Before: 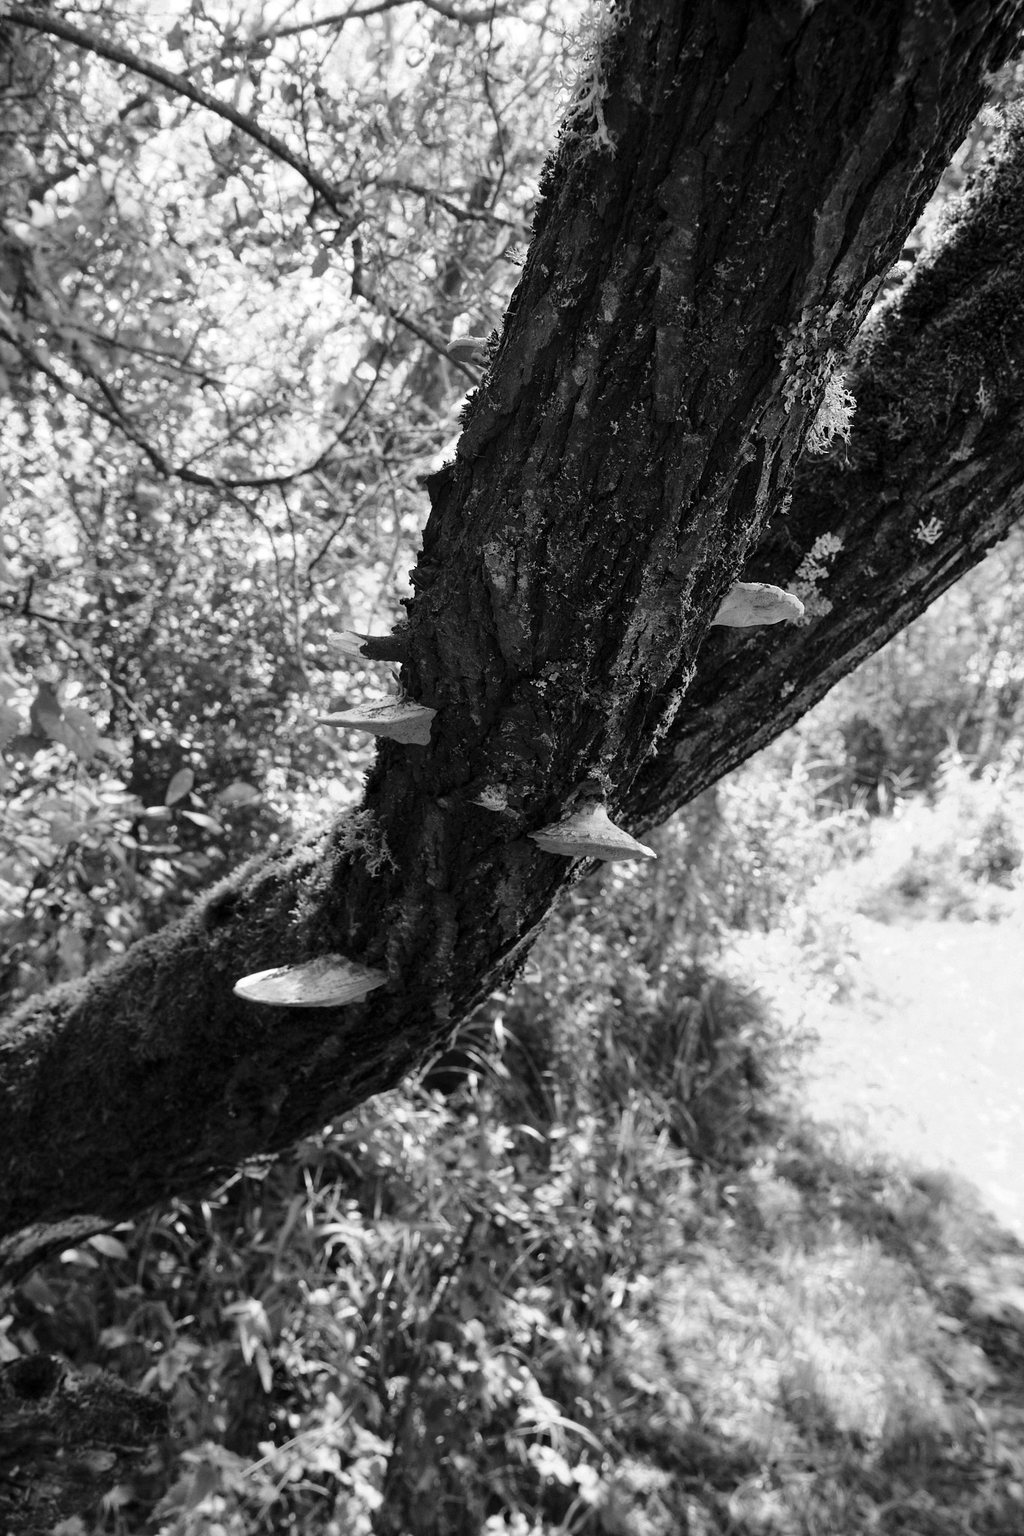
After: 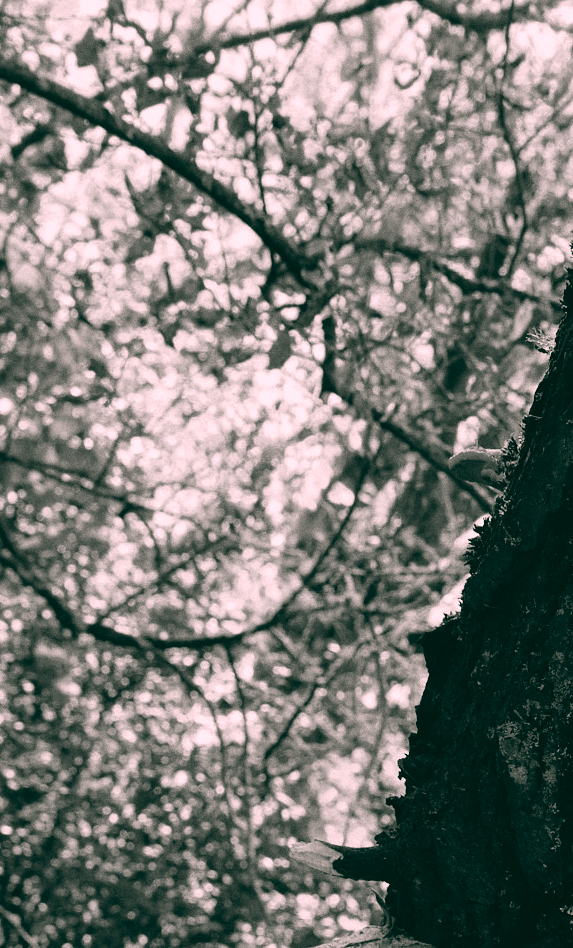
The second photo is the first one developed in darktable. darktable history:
color correction: highlights a* 4.02, highlights b* 4.98, shadows a* -7.55, shadows b* 4.98
grain: coarseness 0.09 ISO
crop and rotate: left 10.817%, top 0.062%, right 47.194%, bottom 53.626%
color balance: lift [1.016, 0.983, 1, 1.017], gamma [0.78, 1.018, 1.043, 0.957], gain [0.786, 1.063, 0.937, 1.017], input saturation 118.26%, contrast 13.43%, contrast fulcrum 21.62%, output saturation 82.76%
